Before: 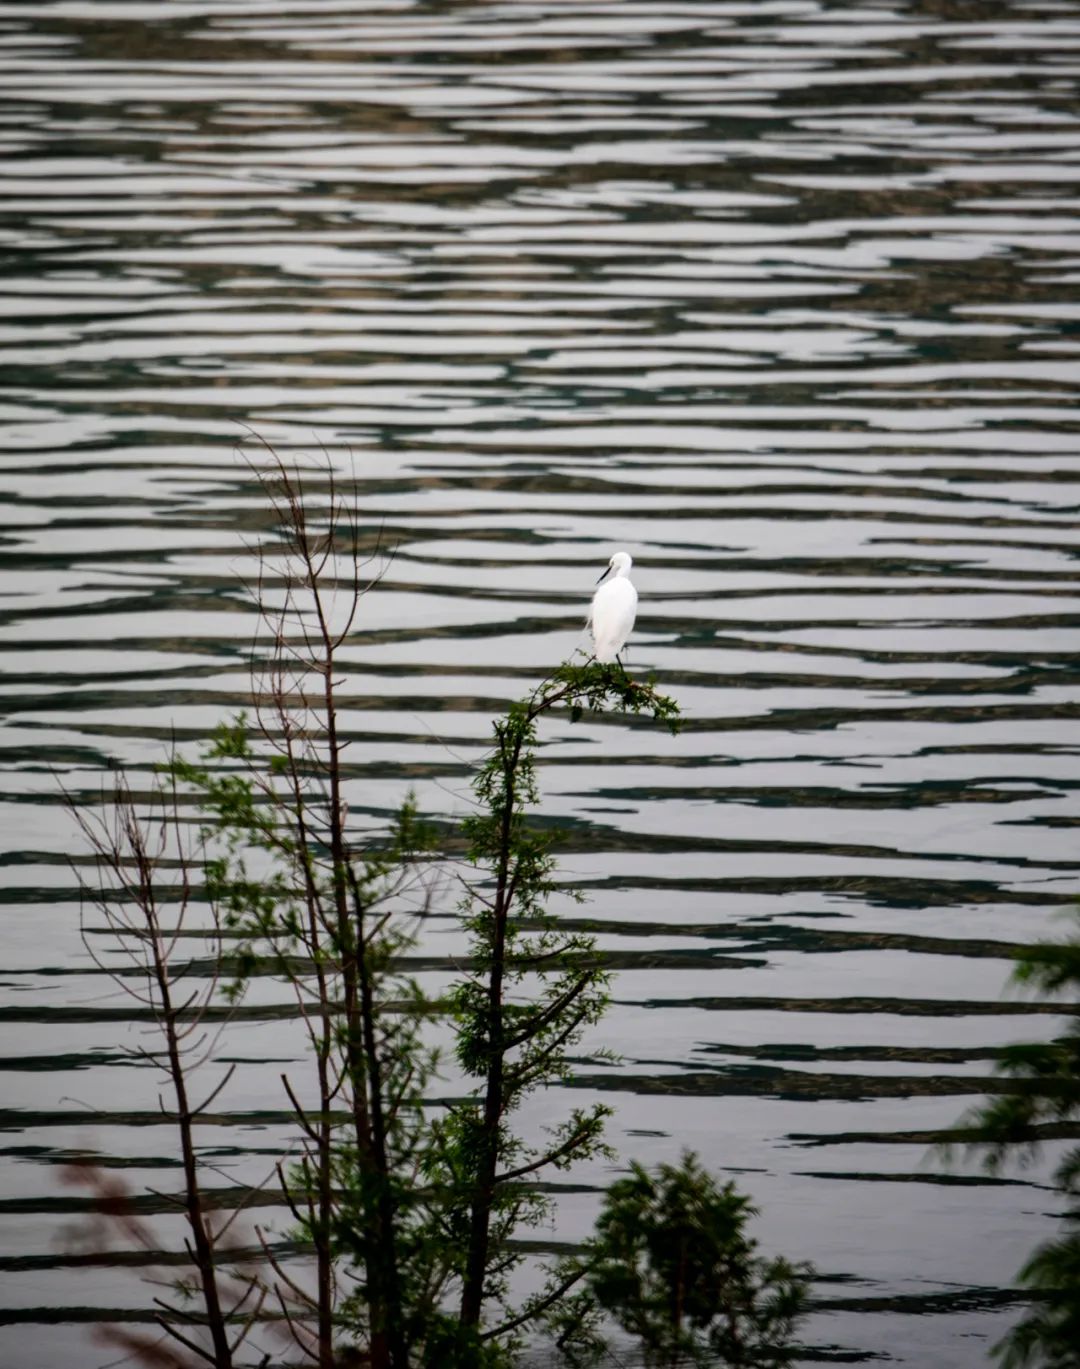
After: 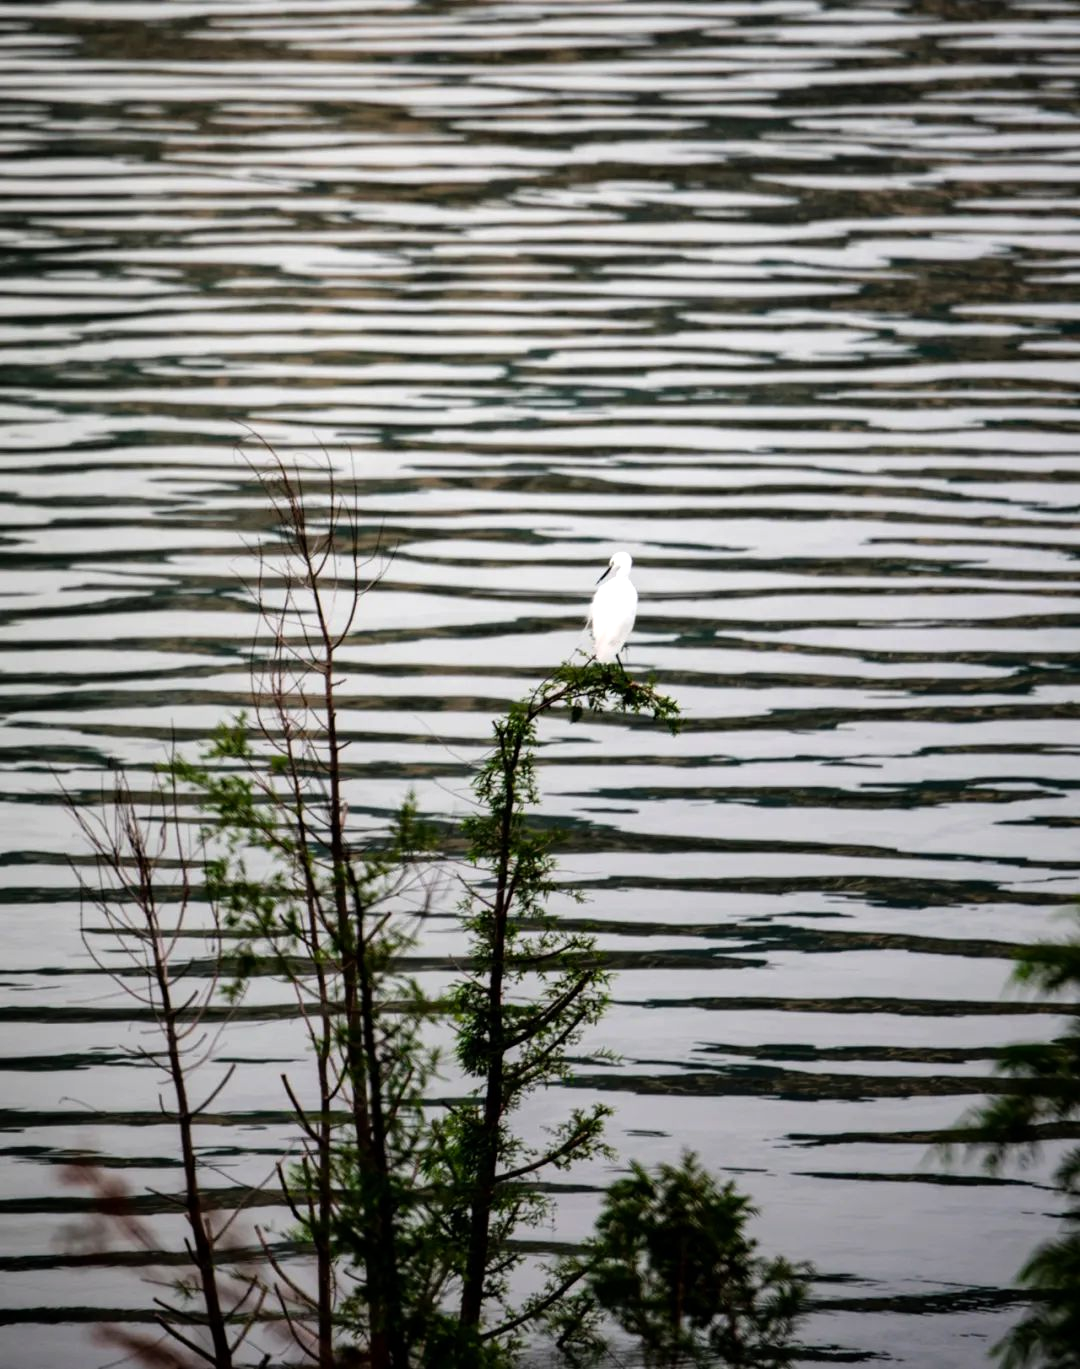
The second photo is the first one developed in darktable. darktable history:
tone equalizer: -8 EV -0.439 EV, -7 EV -0.367 EV, -6 EV -0.323 EV, -5 EV -0.186 EV, -3 EV 0.247 EV, -2 EV 0.311 EV, -1 EV 0.363 EV, +0 EV 0.411 EV
